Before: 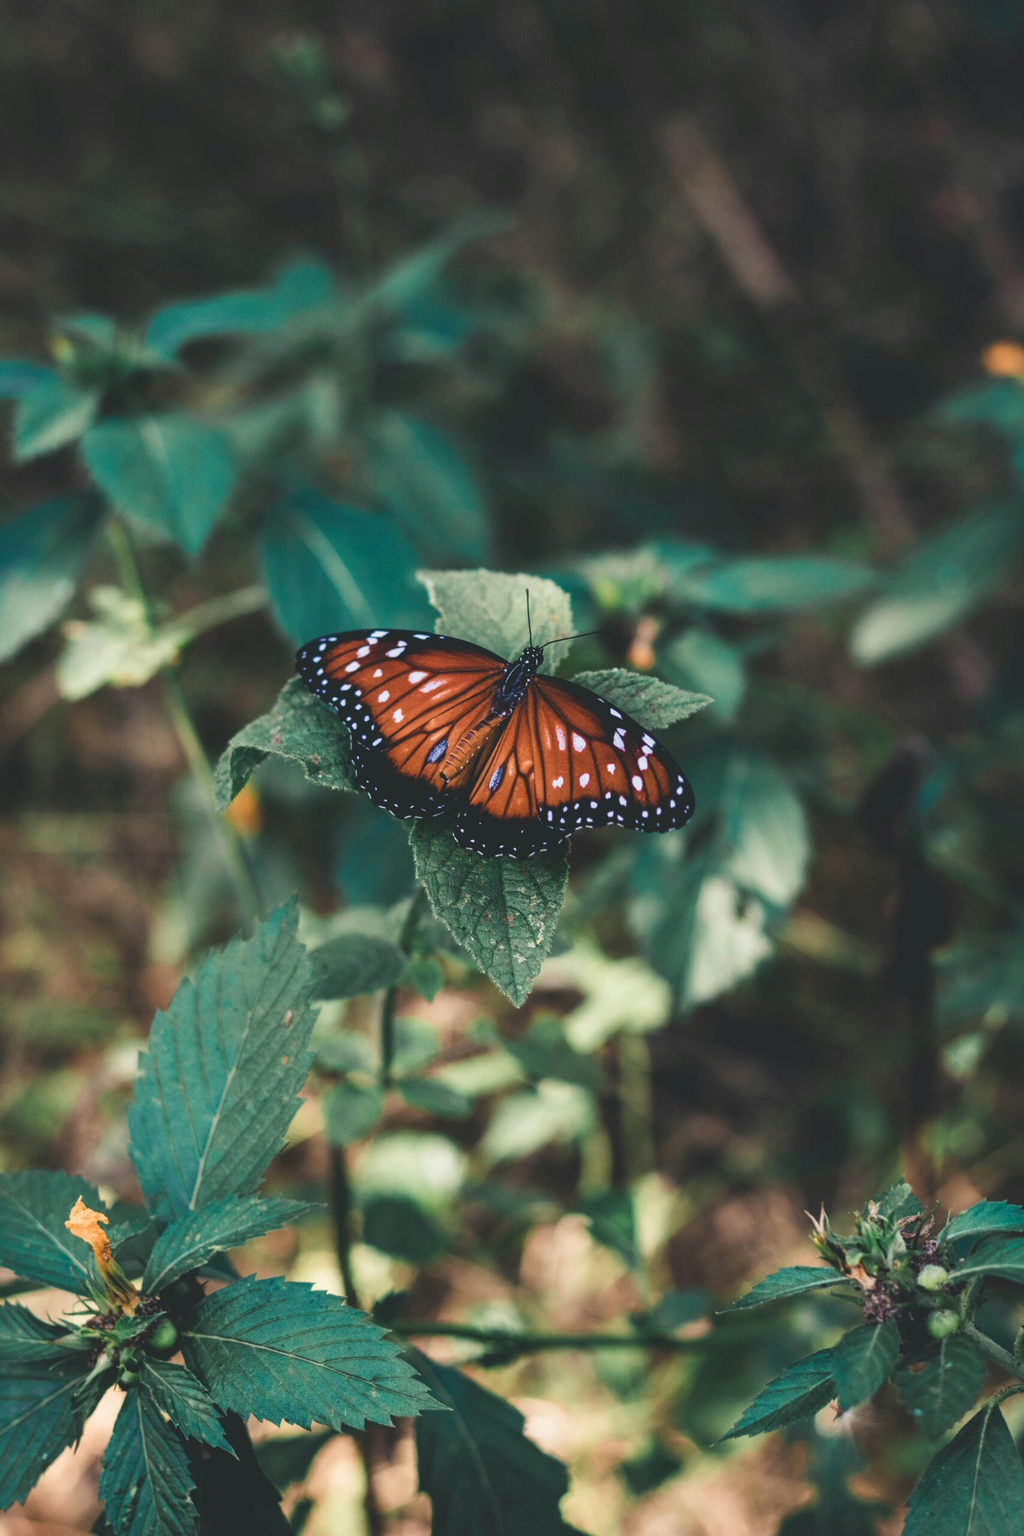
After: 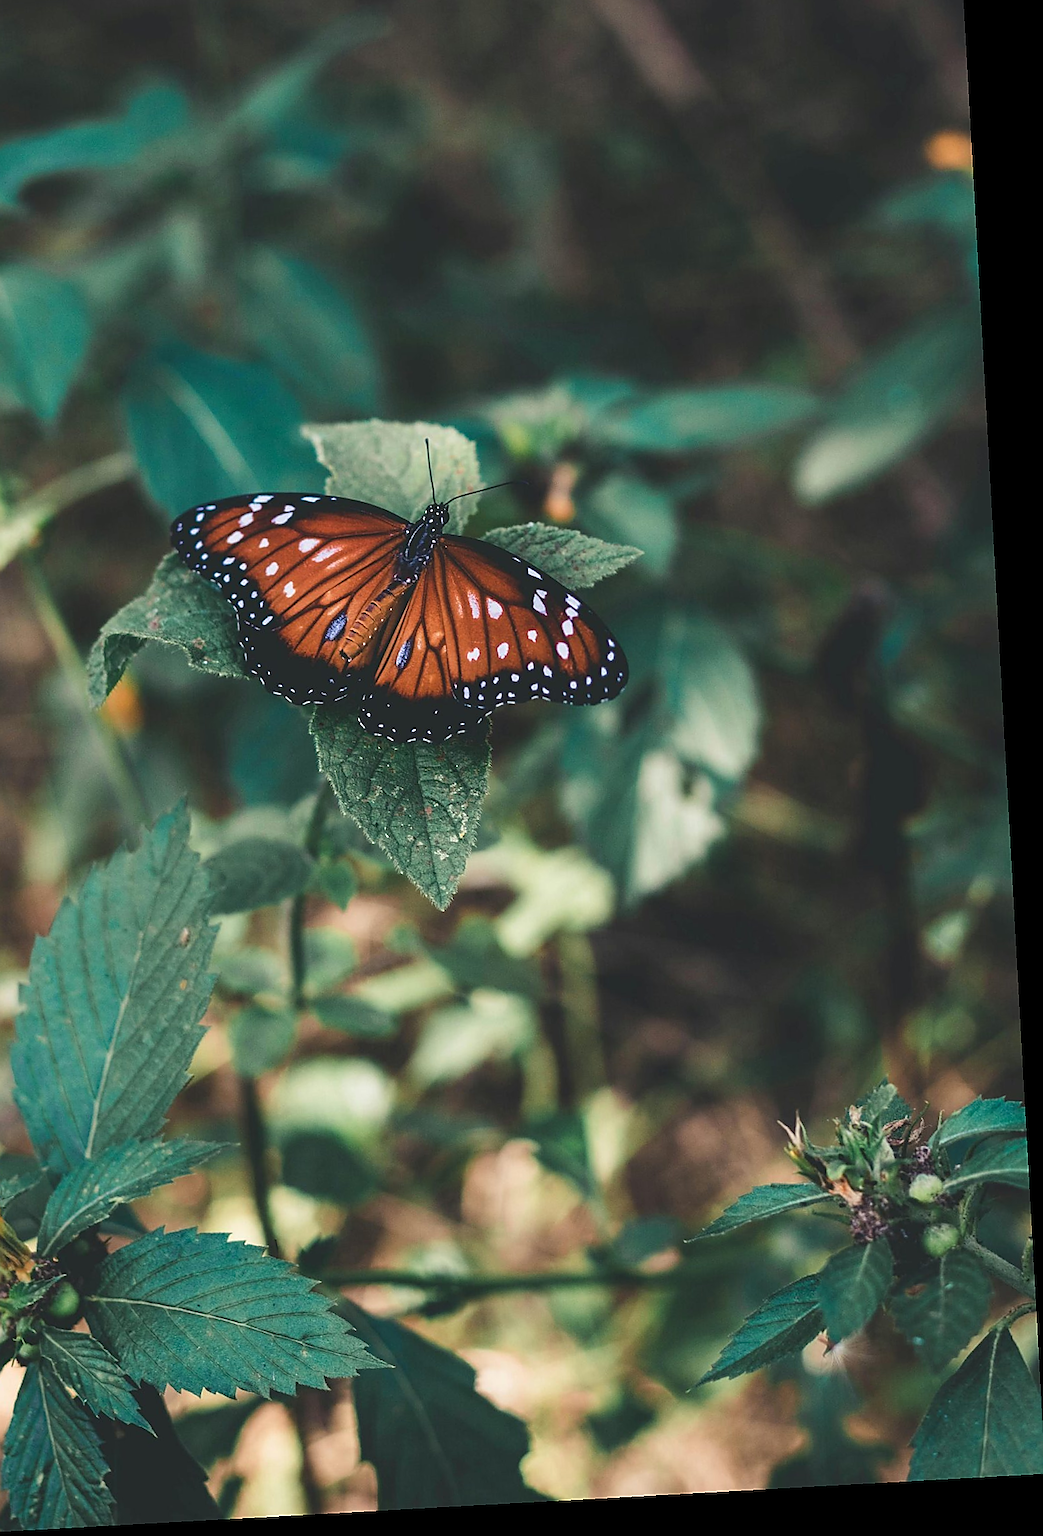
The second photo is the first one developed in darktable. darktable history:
rotate and perspective: rotation -3.18°, automatic cropping off
crop: left 16.315%, top 14.246%
sharpen: radius 1.4, amount 1.25, threshold 0.7
